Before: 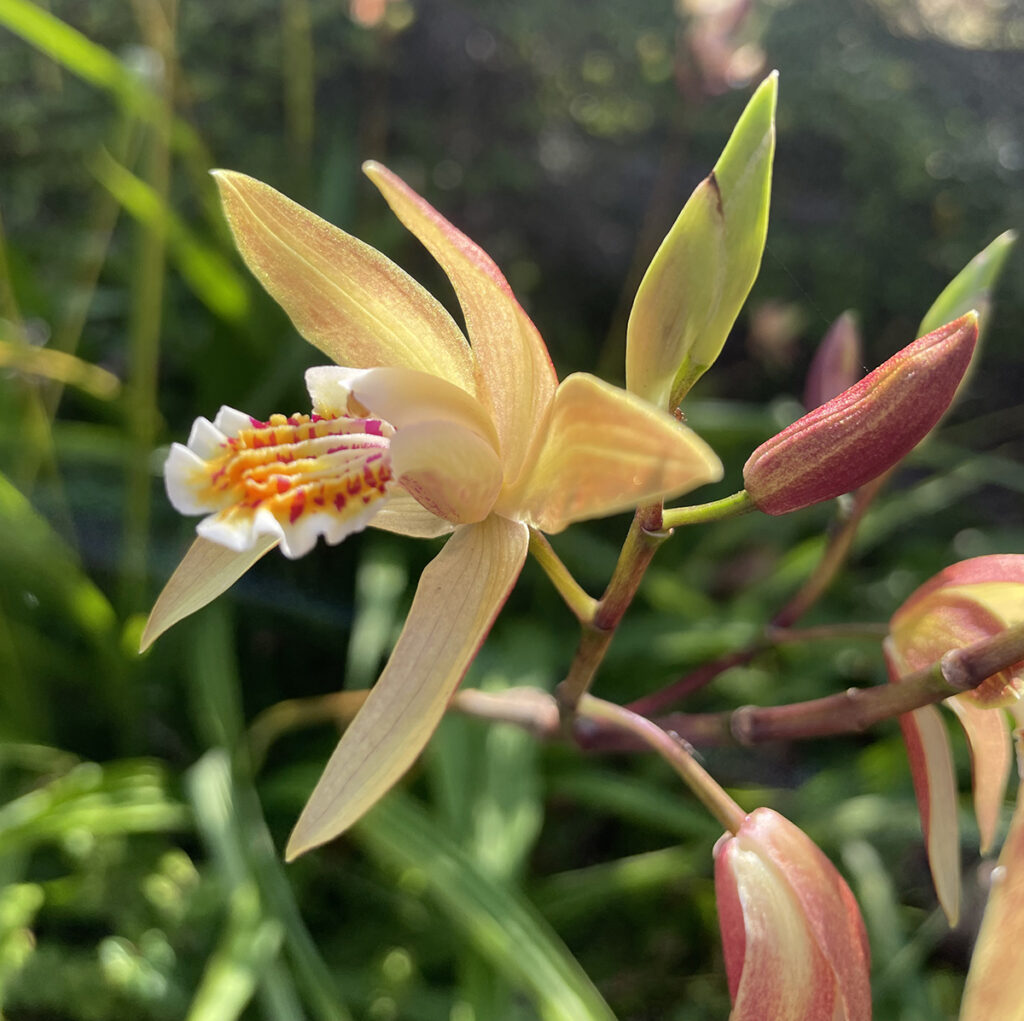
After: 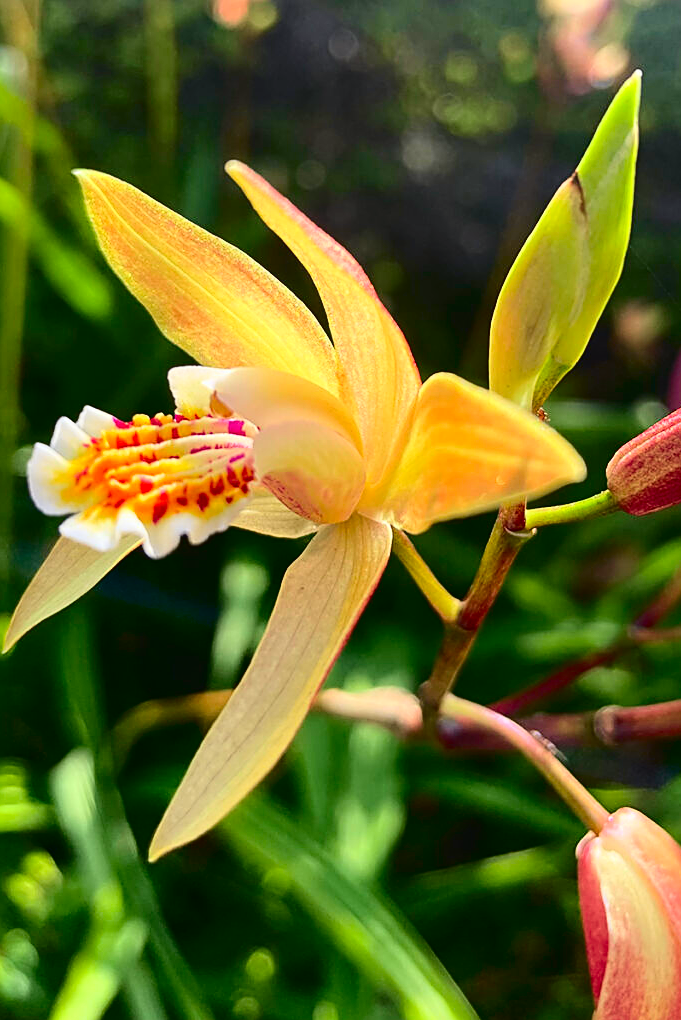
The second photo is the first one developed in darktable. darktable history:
sharpen: on, module defaults
tone curve: curves: ch0 [(0, 0.023) (0.132, 0.075) (0.251, 0.186) (0.441, 0.476) (0.662, 0.757) (0.849, 0.927) (1, 0.99)]; ch1 [(0, 0) (0.447, 0.411) (0.483, 0.469) (0.498, 0.496) (0.518, 0.514) (0.561, 0.59) (0.606, 0.659) (0.657, 0.725) (0.869, 0.916) (1, 1)]; ch2 [(0, 0) (0.307, 0.315) (0.425, 0.438) (0.483, 0.477) (0.503, 0.503) (0.526, 0.553) (0.552, 0.601) (0.615, 0.669) (0.703, 0.797) (0.985, 0.966)], color space Lab, independent channels, preserve colors none
crop and rotate: left 13.471%, right 19.942%
